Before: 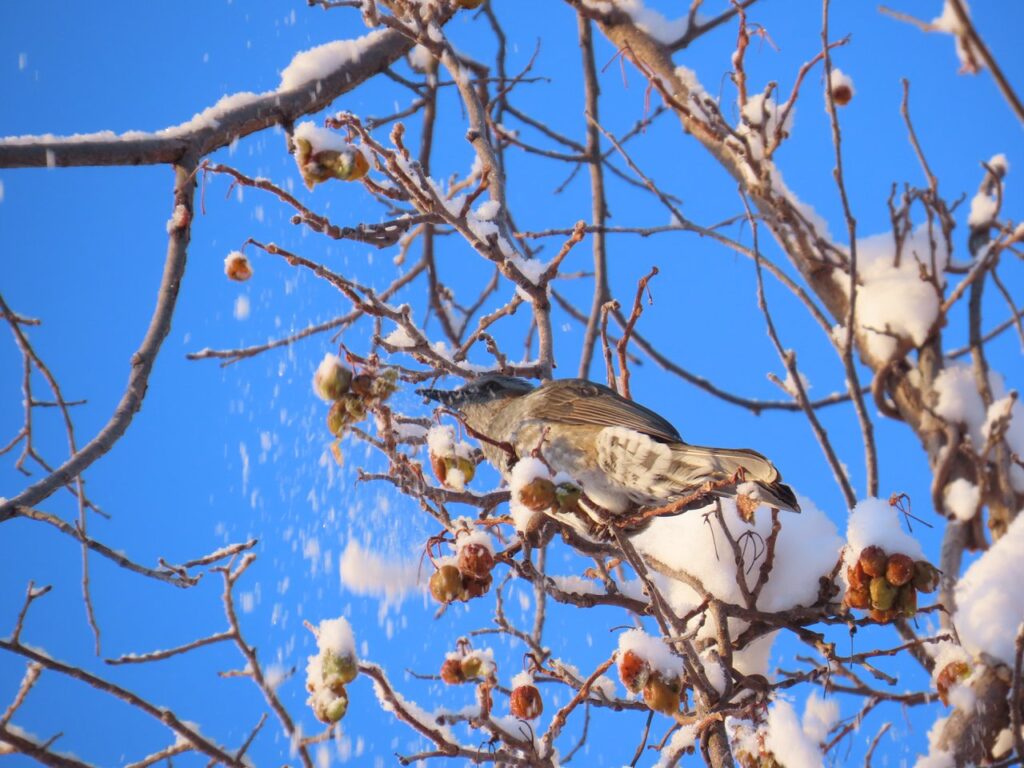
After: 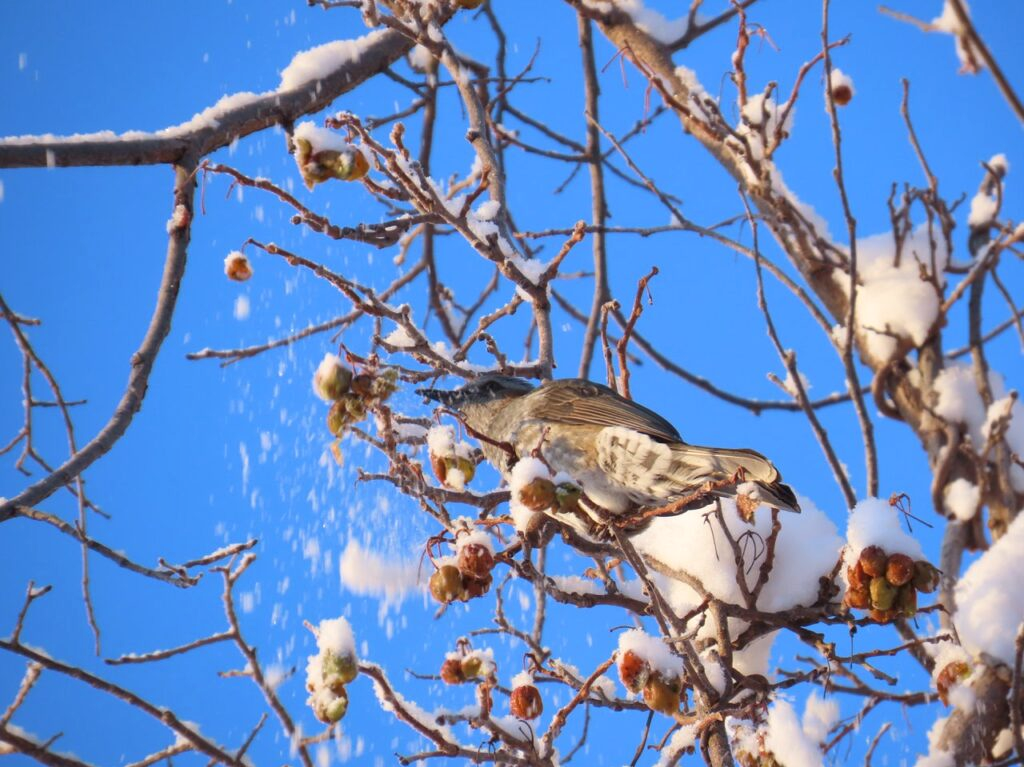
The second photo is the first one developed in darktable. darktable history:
local contrast: mode bilateral grid, contrast 19, coarseness 50, detail 119%, midtone range 0.2
crop: bottom 0.065%
color correction: highlights a* -0.096, highlights b* 0.114
